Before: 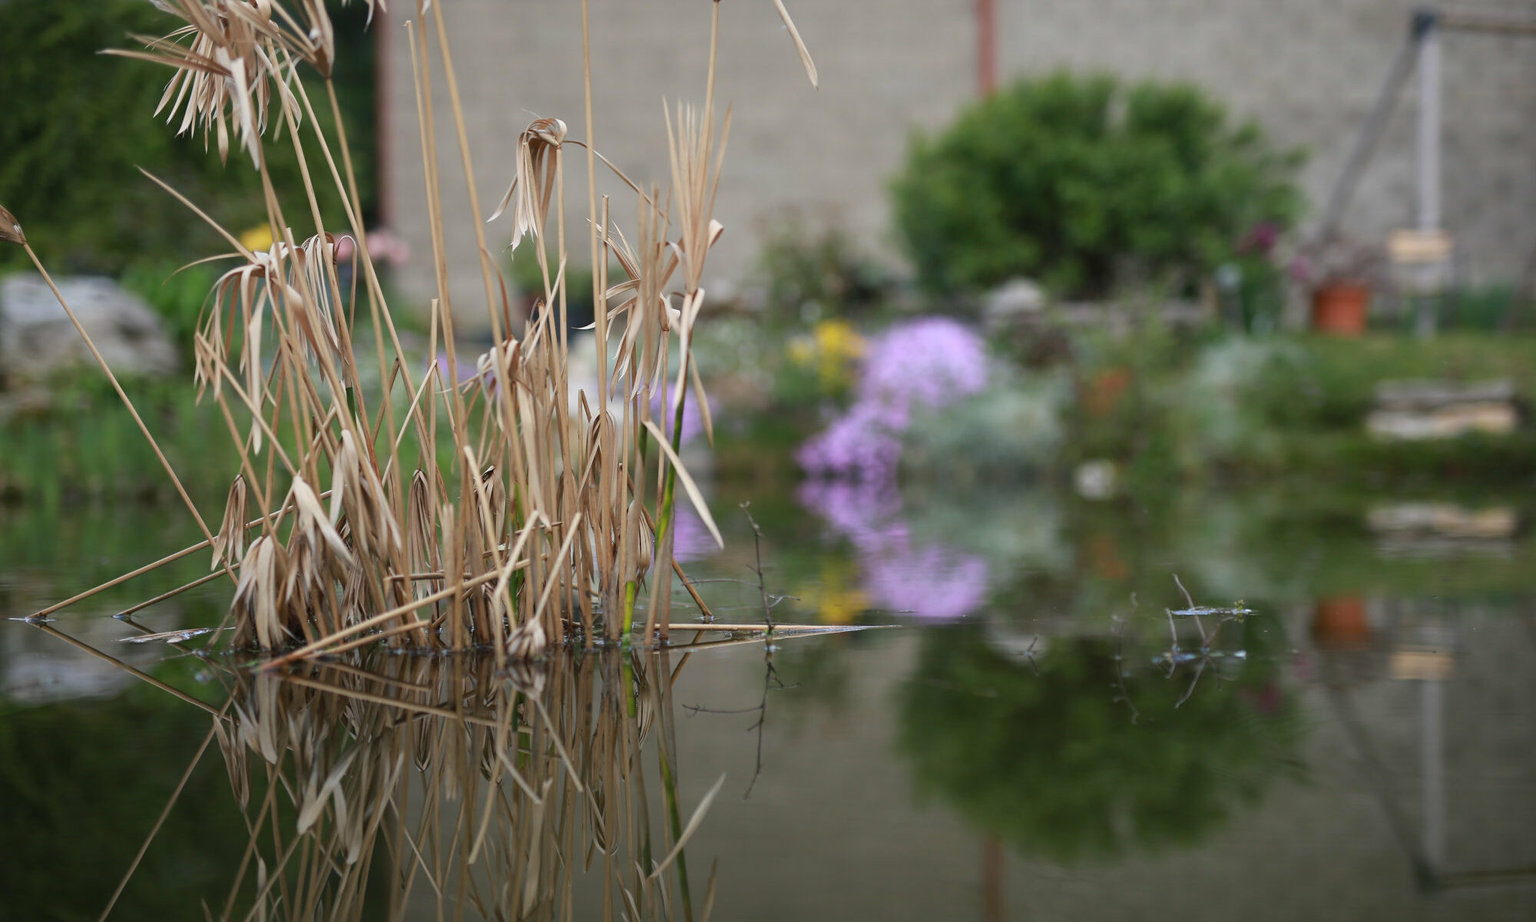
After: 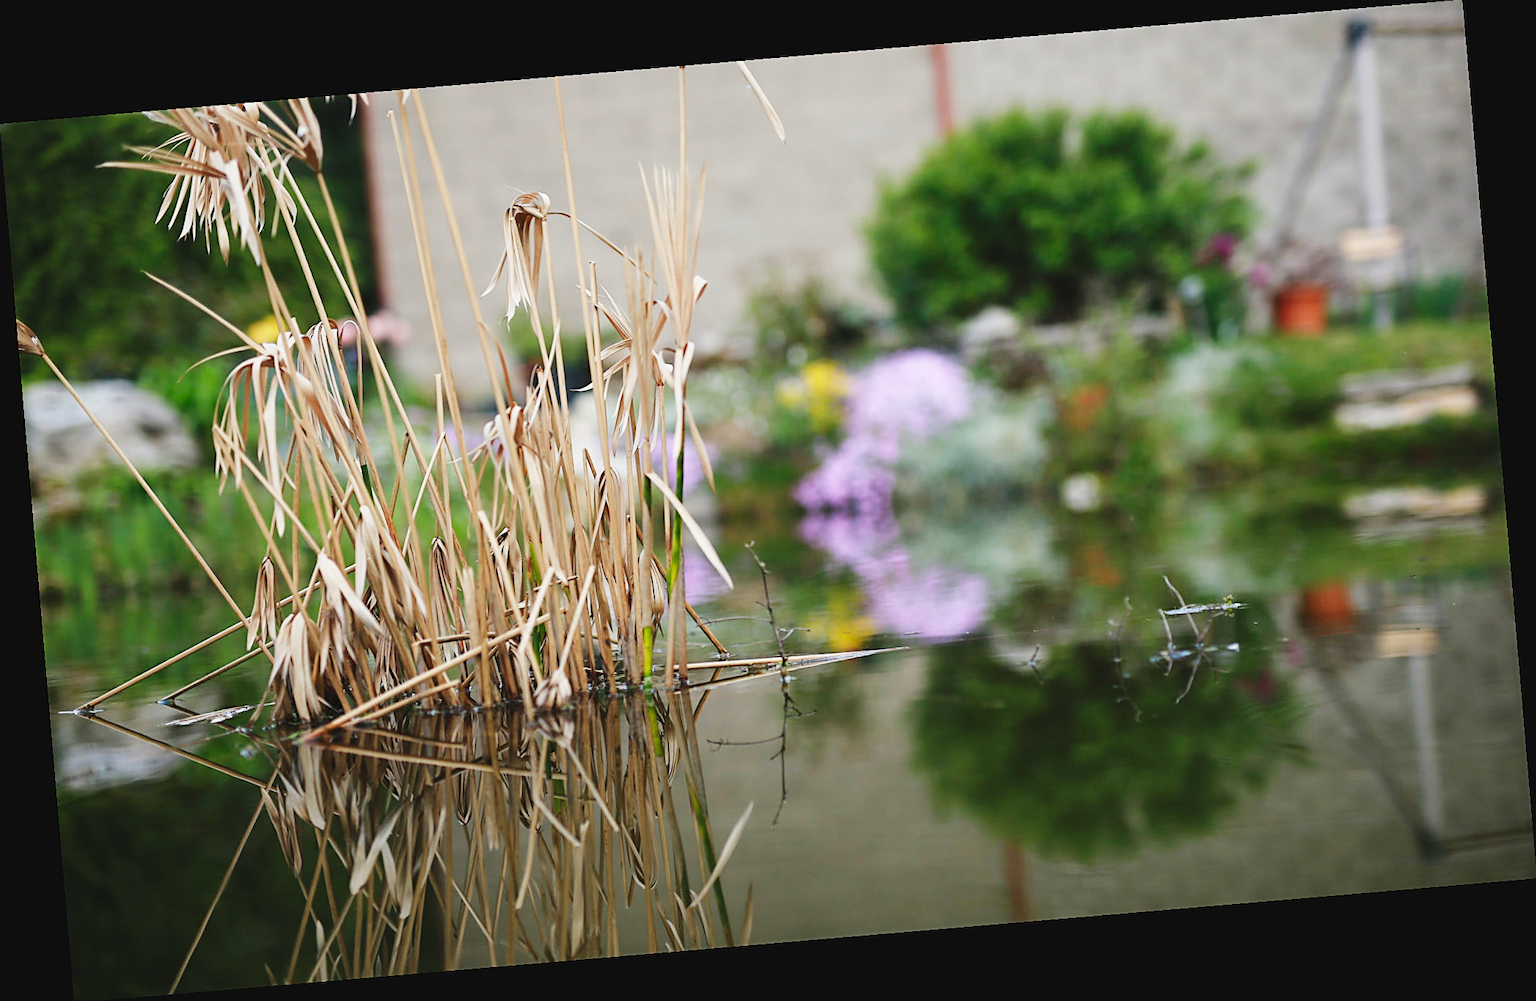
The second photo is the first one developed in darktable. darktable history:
sharpen: on, module defaults
exposure: black level correction -0.015, exposure -0.5 EV, compensate highlight preservation false
rotate and perspective: rotation -4.86°, automatic cropping off
base curve: curves: ch0 [(0, 0) (0, 0) (0.002, 0.001) (0.008, 0.003) (0.019, 0.011) (0.037, 0.037) (0.064, 0.11) (0.102, 0.232) (0.152, 0.379) (0.216, 0.524) (0.296, 0.665) (0.394, 0.789) (0.512, 0.881) (0.651, 0.945) (0.813, 0.986) (1, 1)], preserve colors none
